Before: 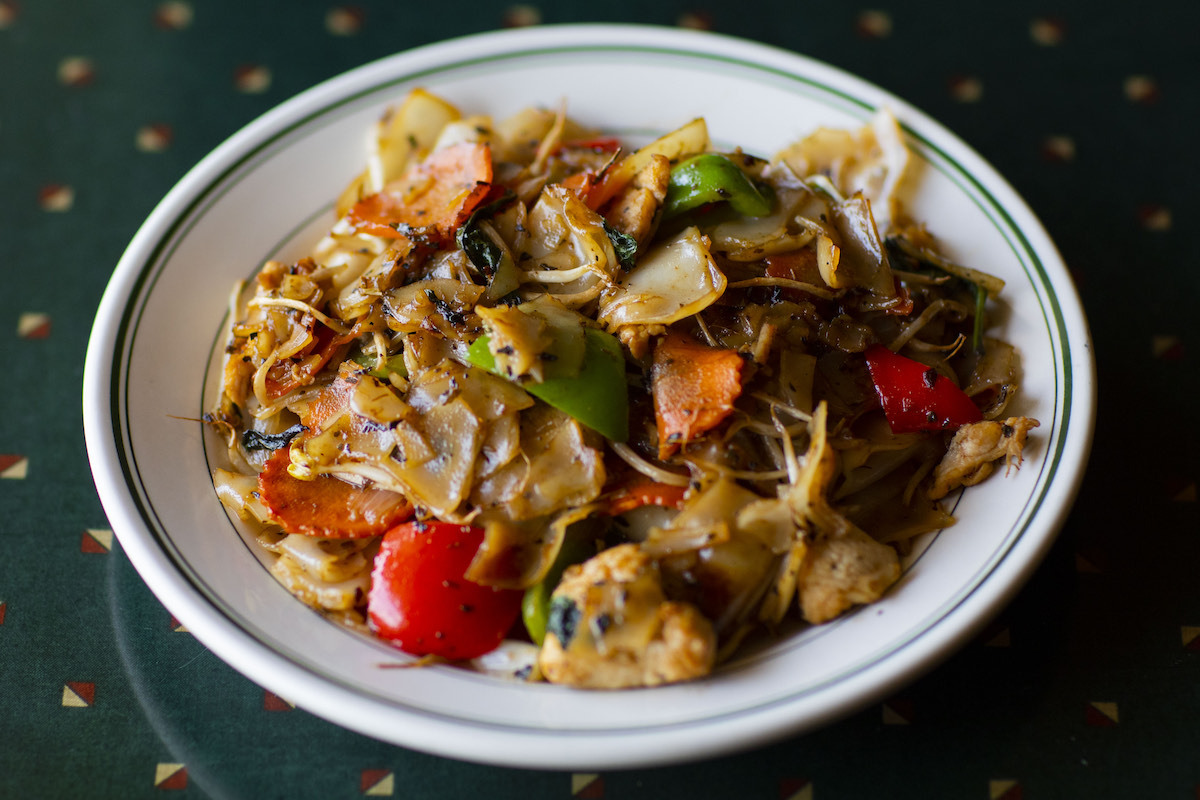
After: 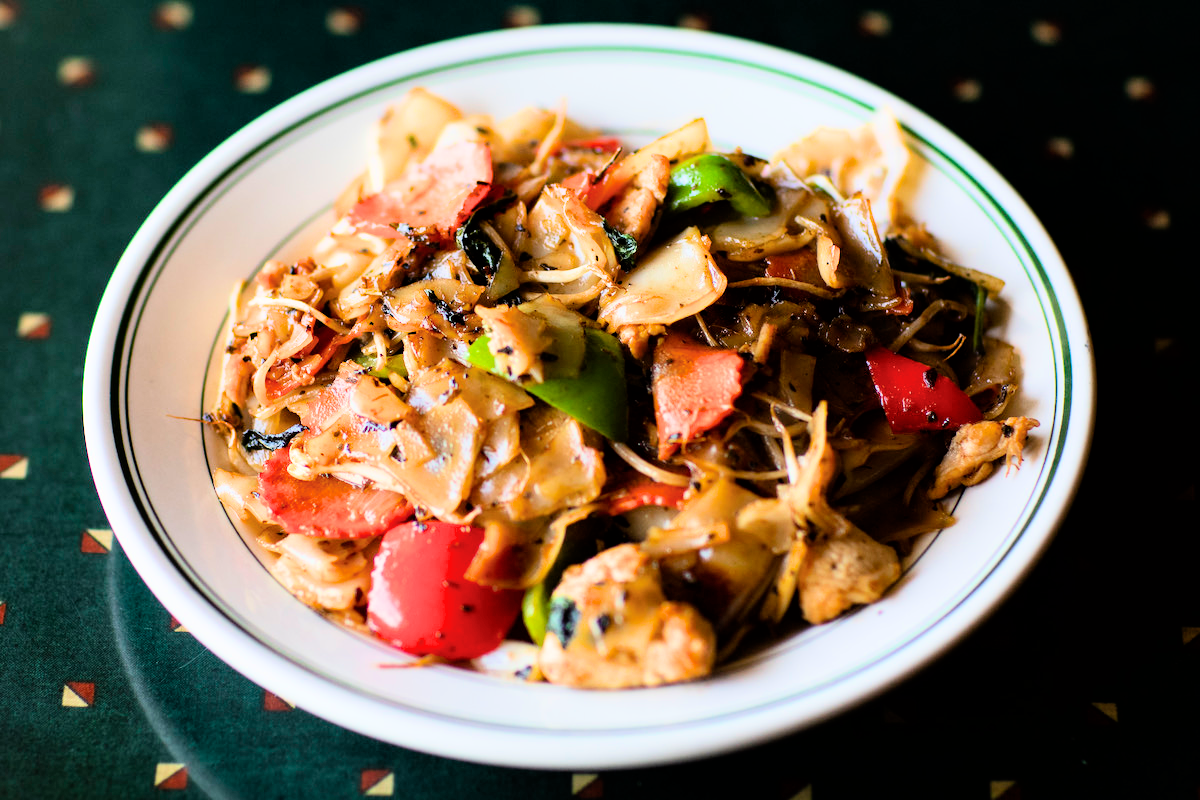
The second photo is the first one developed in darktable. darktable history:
exposure: black level correction 0, exposure 1.015 EV, compensate exposure bias true, compensate highlight preservation false
tone equalizer: on, module defaults
filmic rgb: hardness 4.17, contrast 1.364, color science v6 (2022)
